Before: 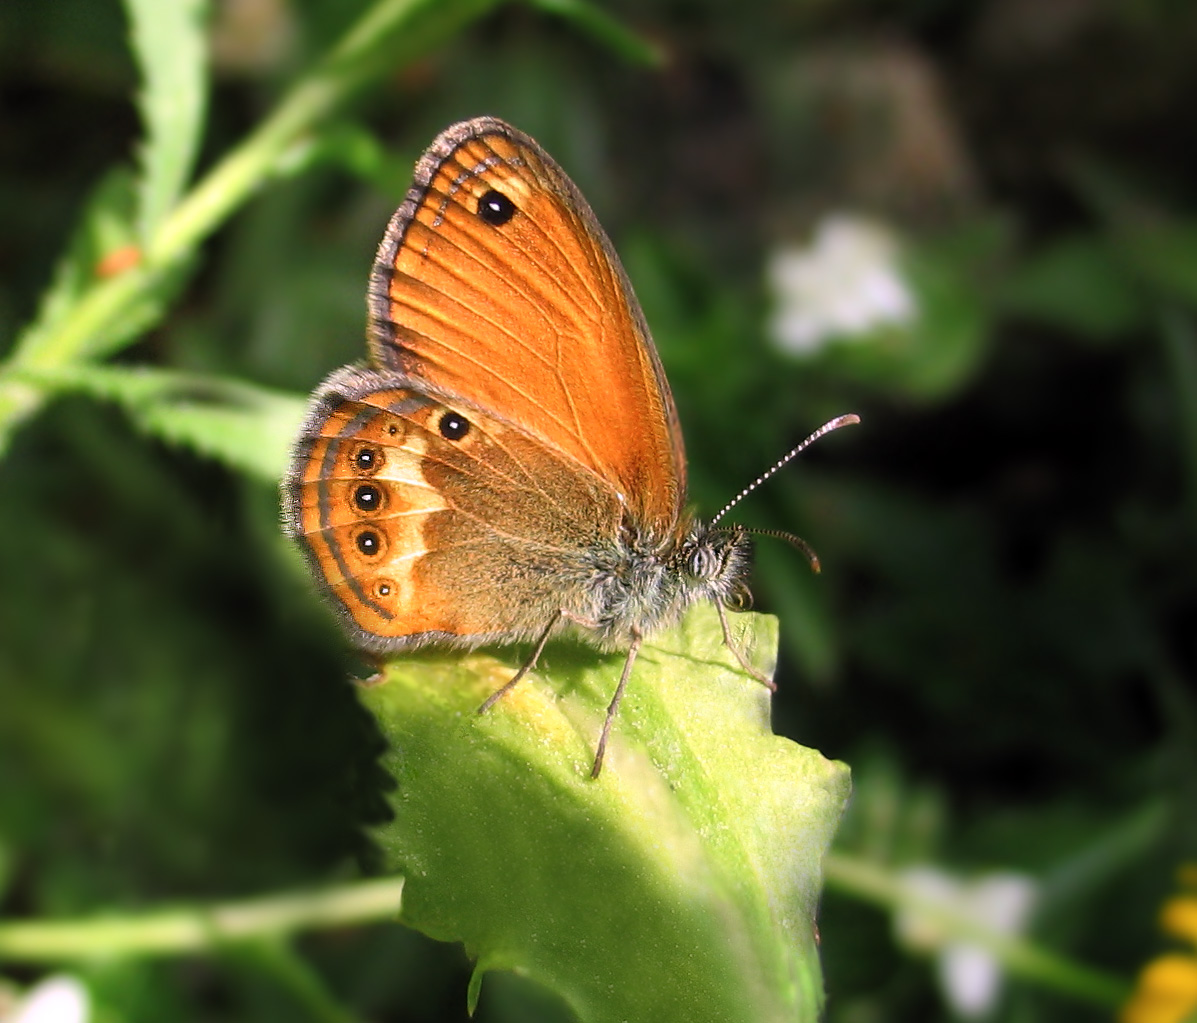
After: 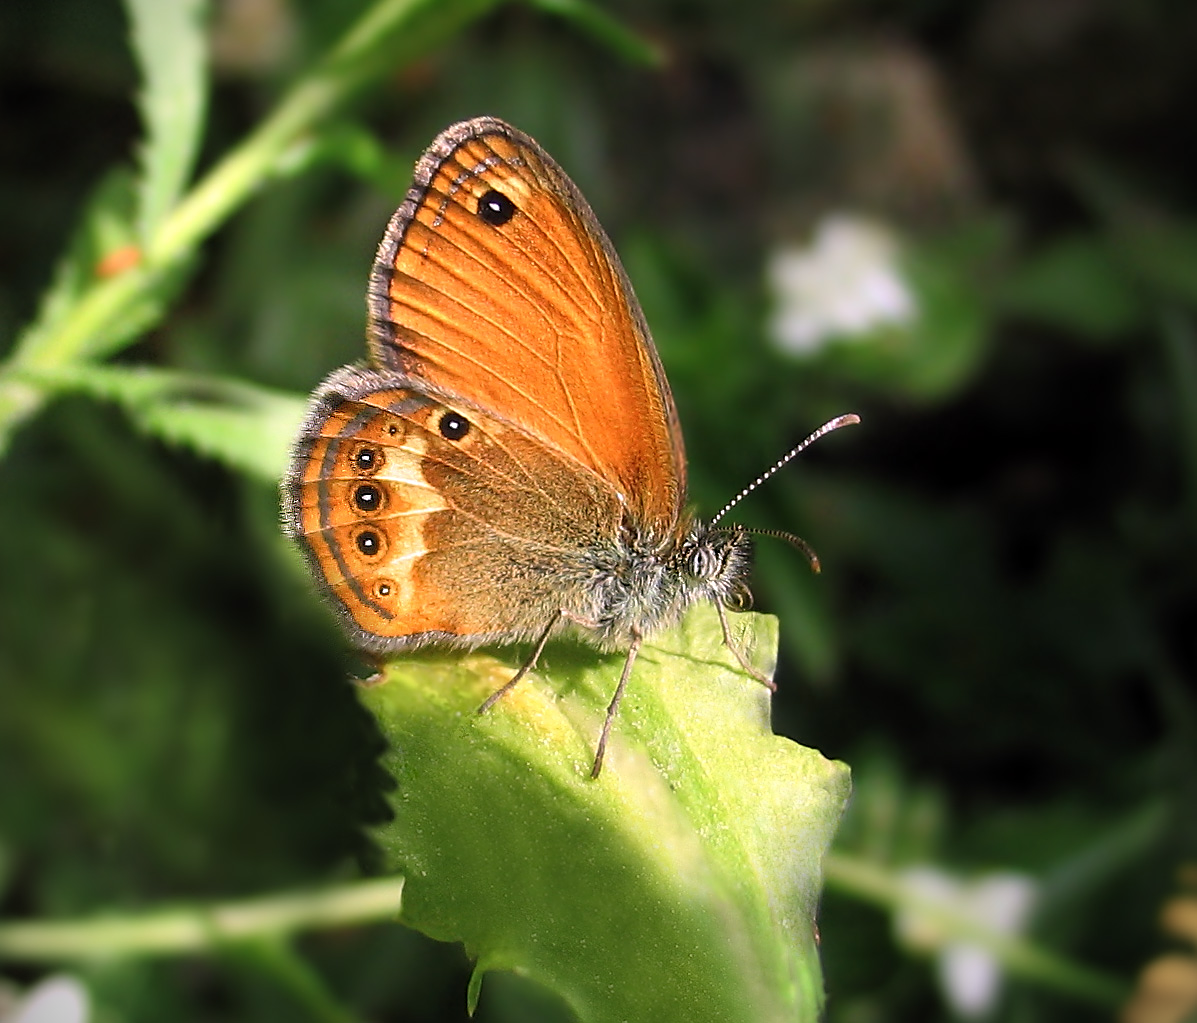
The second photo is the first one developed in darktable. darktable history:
sharpen: on, module defaults
vignetting: fall-off start 91.61%, brightness -0.679
